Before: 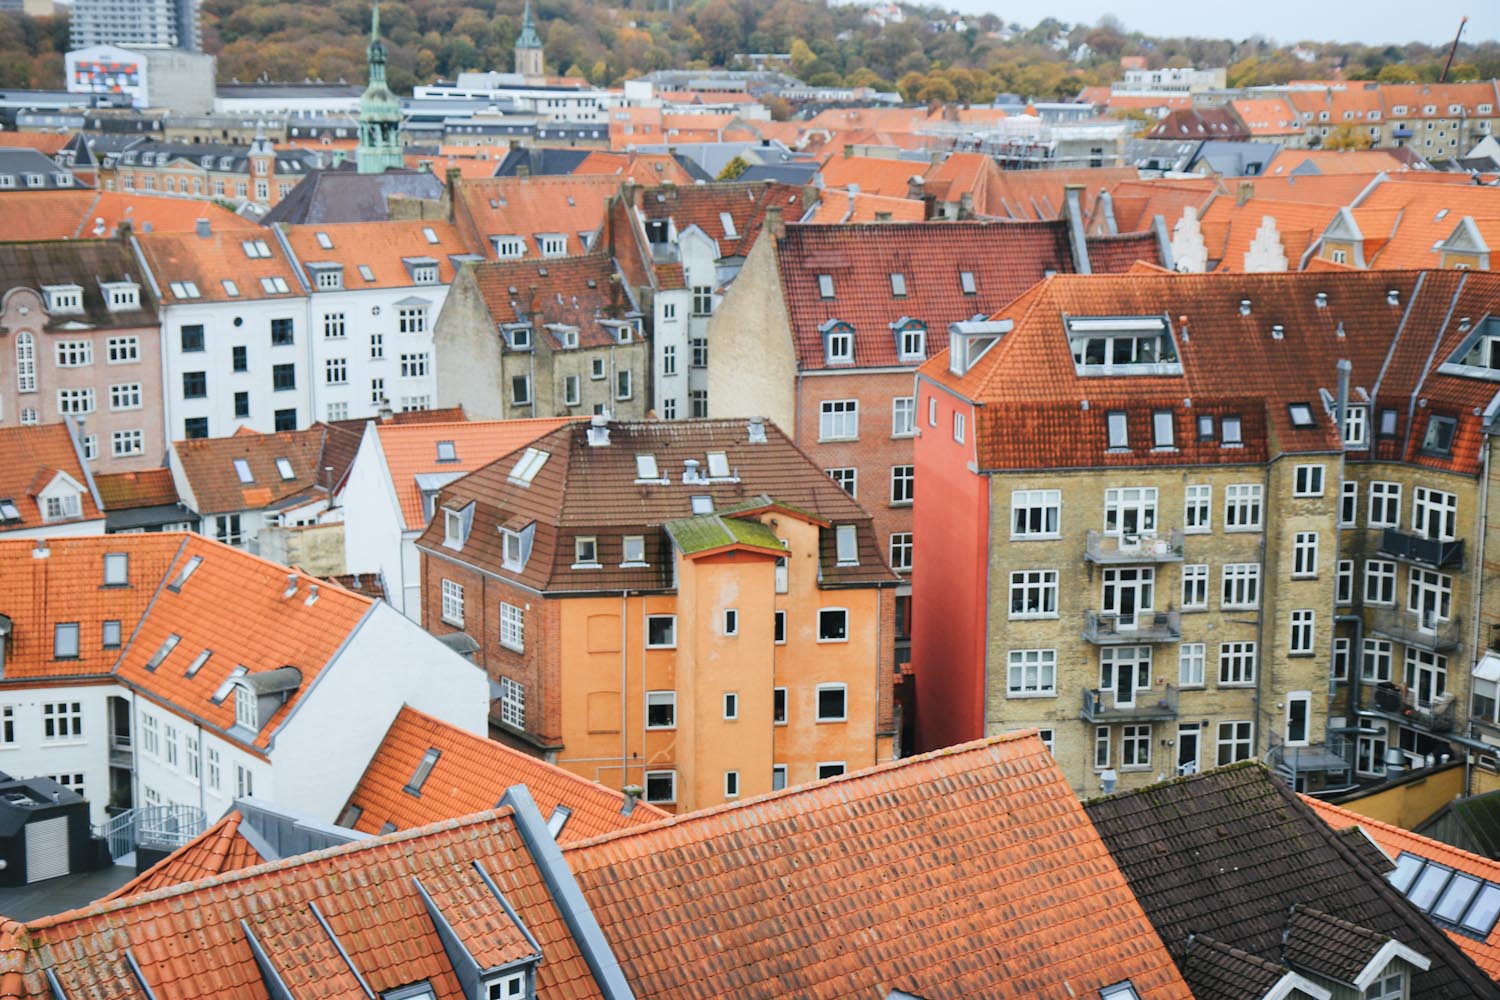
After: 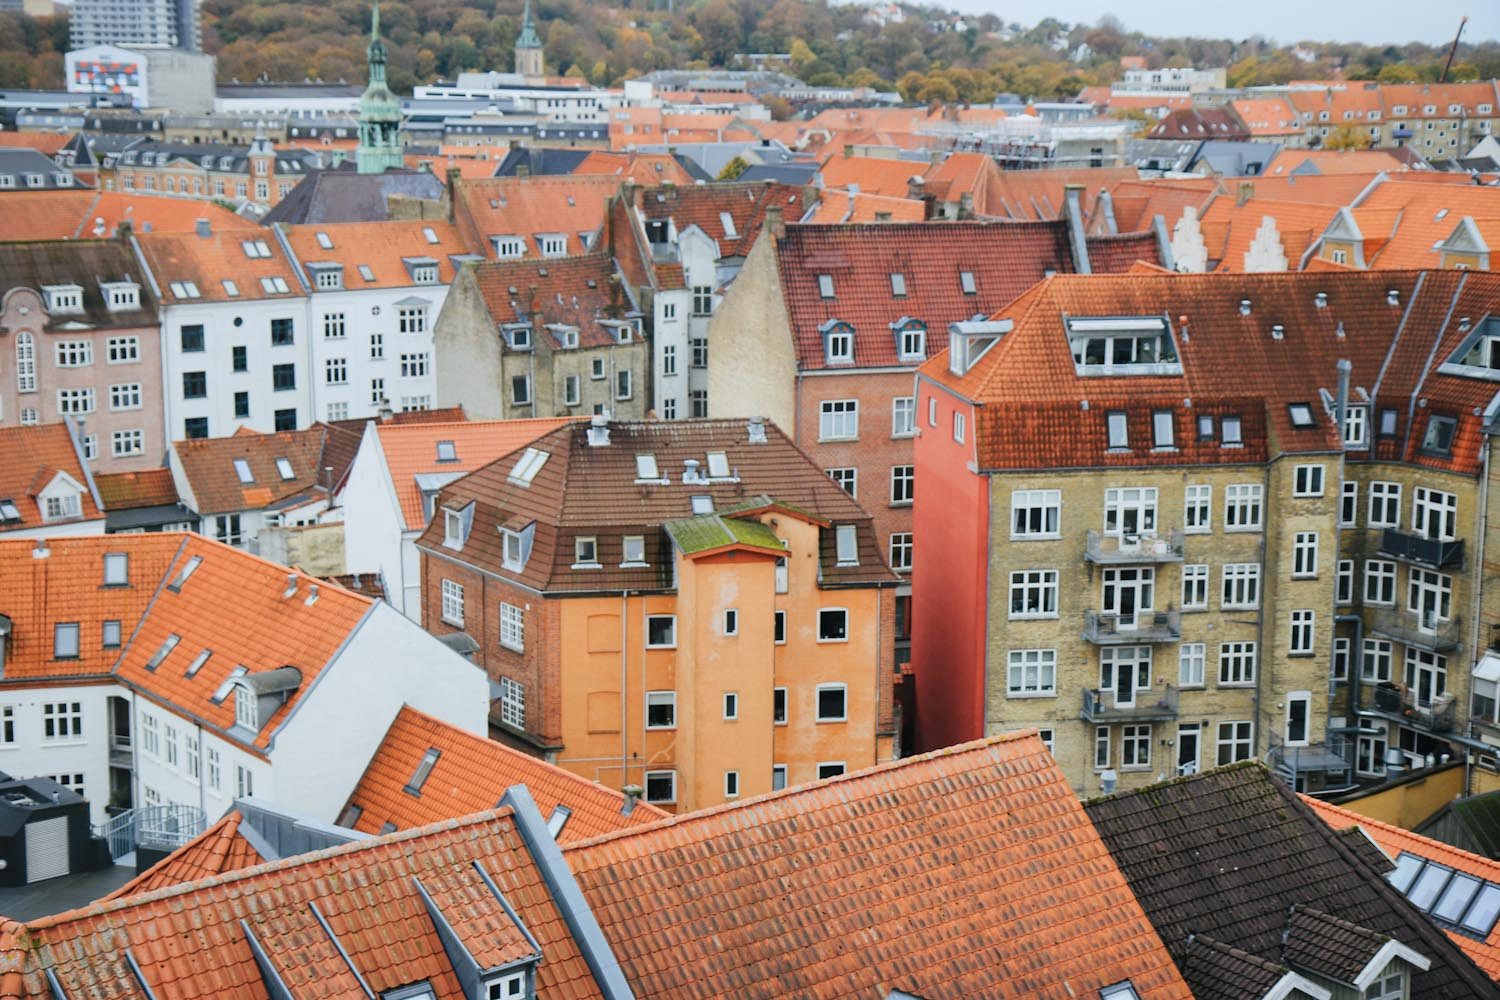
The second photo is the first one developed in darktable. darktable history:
shadows and highlights: shadows 30.86, highlights 0, soften with gaussian
exposure: black level correction 0.001, exposure -0.125 EV, compensate exposure bias true, compensate highlight preservation false
